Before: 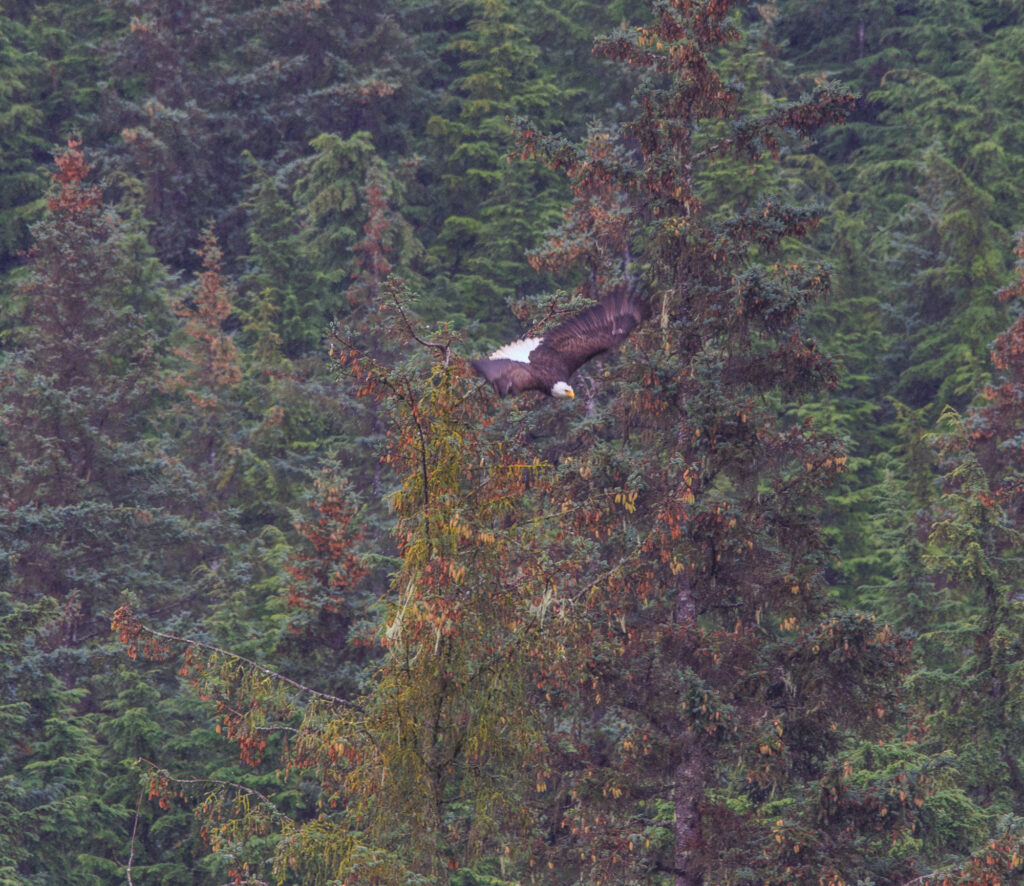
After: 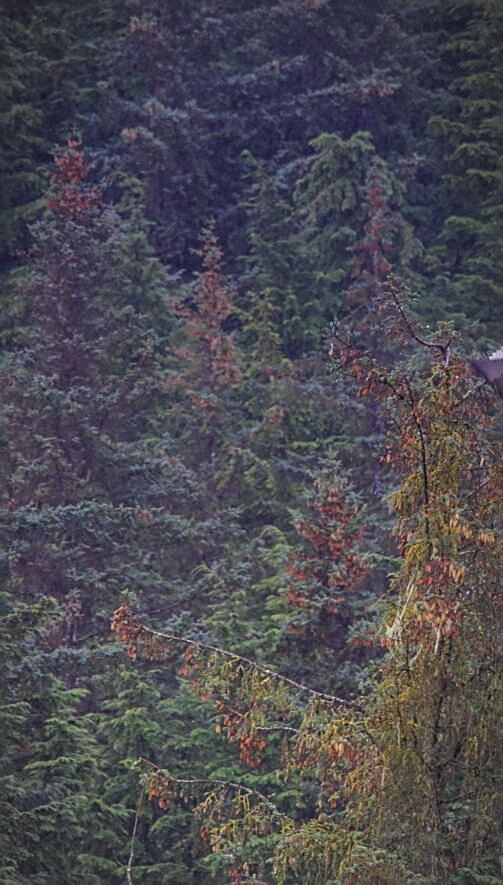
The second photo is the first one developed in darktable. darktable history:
crop and rotate: left 0%, top 0%, right 50.845%
sharpen: radius 2.531, amount 0.628
vignetting: fall-off start 87%, automatic ratio true
graduated density: hue 238.83°, saturation 50%
